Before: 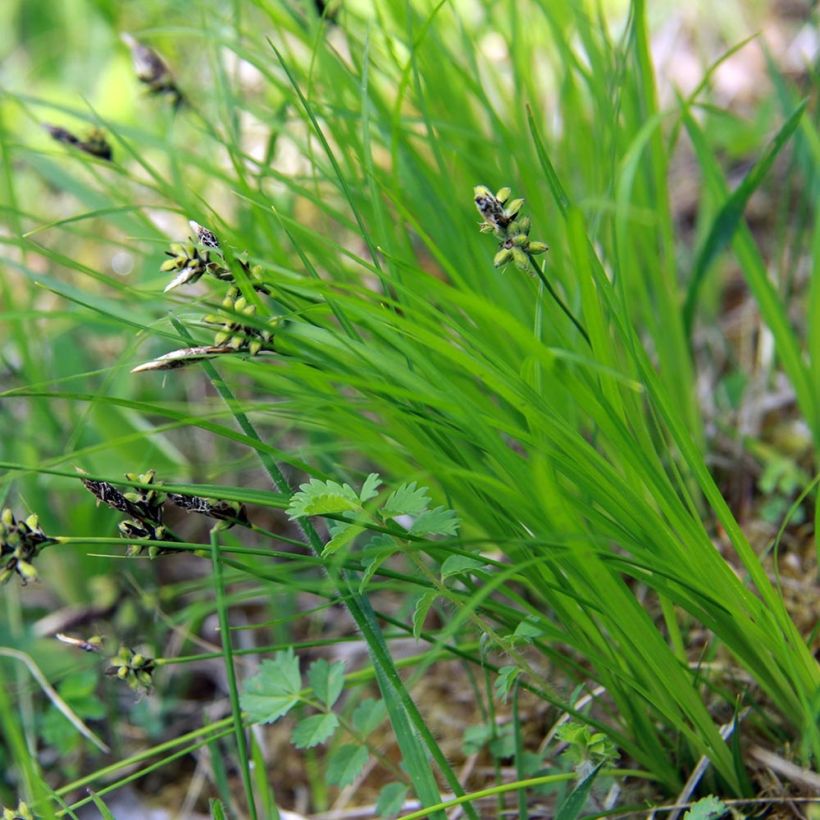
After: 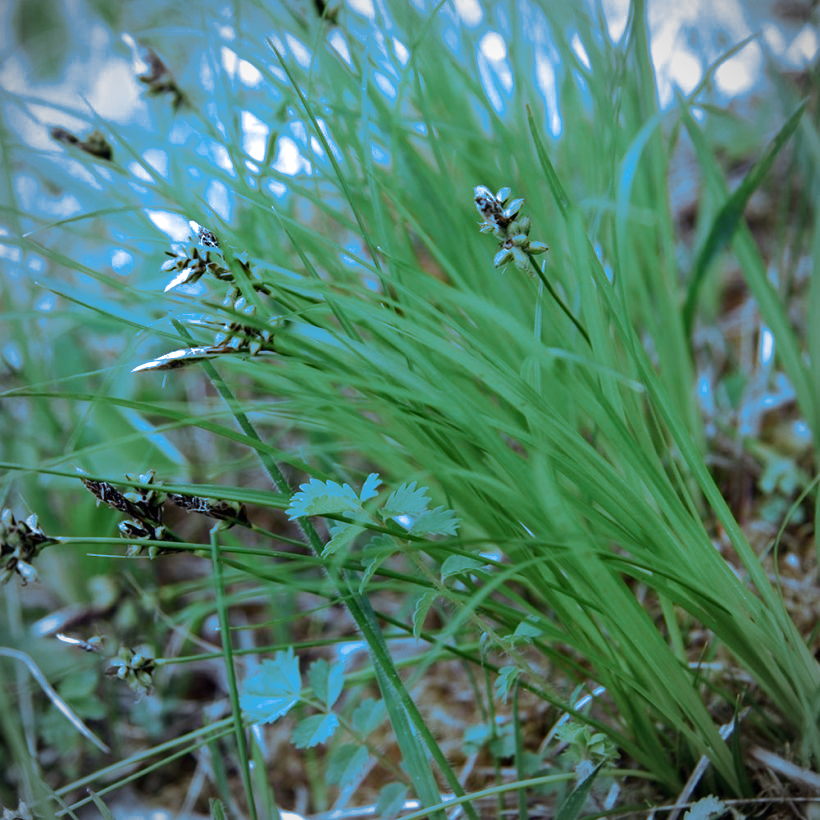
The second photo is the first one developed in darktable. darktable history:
split-toning: shadows › hue 220°, shadows › saturation 0.64, highlights › hue 220°, highlights › saturation 0.64, balance 0, compress 5.22%
vignetting: fall-off radius 60.92%
tone equalizer: -8 EV -0.417 EV, -7 EV -0.389 EV, -6 EV -0.333 EV, -5 EV -0.222 EV, -3 EV 0.222 EV, -2 EV 0.333 EV, -1 EV 0.389 EV, +0 EV 0.417 EV, edges refinement/feathering 500, mask exposure compensation -1.57 EV, preserve details no
